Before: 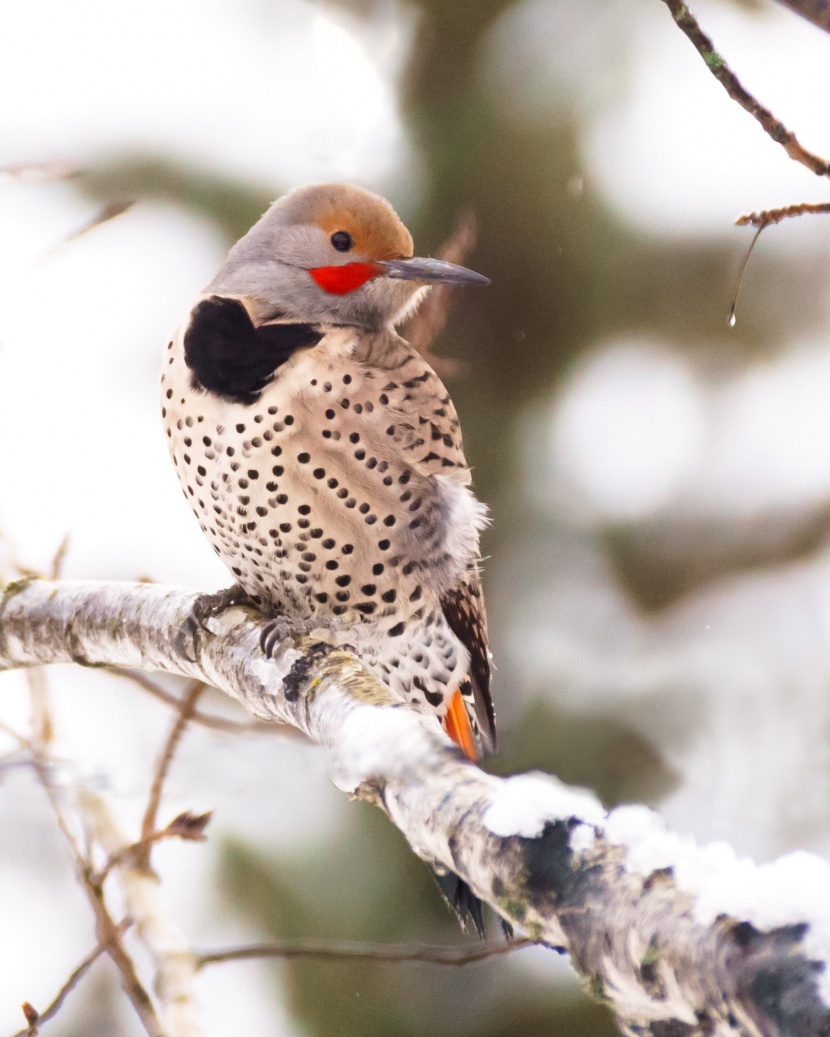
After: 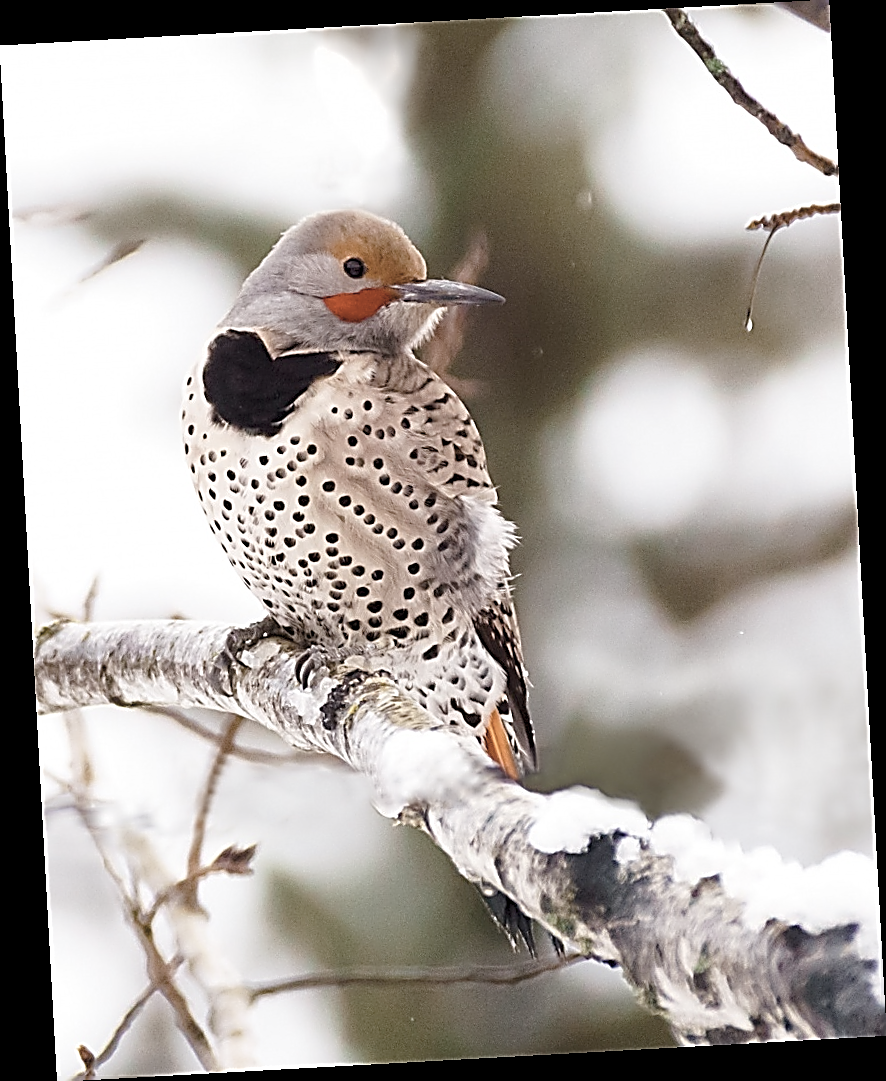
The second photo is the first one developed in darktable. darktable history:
color correction: saturation 0.5
sharpen: amount 2
rotate and perspective: rotation -3.18°, automatic cropping off
color balance rgb: perceptual saturation grading › global saturation 35%, perceptual saturation grading › highlights -30%, perceptual saturation grading › shadows 35%, perceptual brilliance grading › global brilliance 3%, perceptual brilliance grading › highlights -3%, perceptual brilliance grading › shadows 3%
